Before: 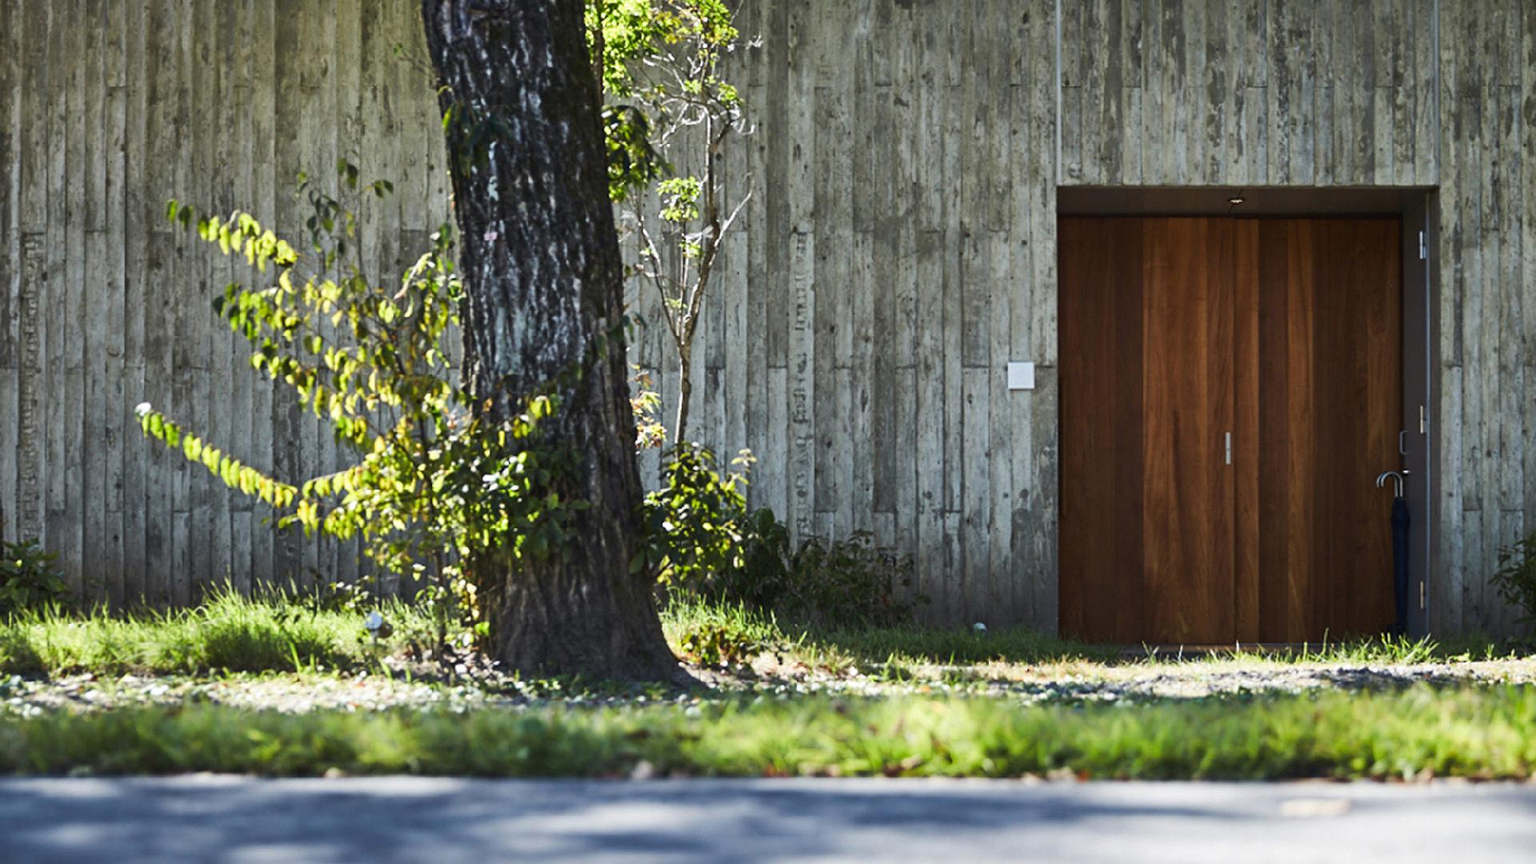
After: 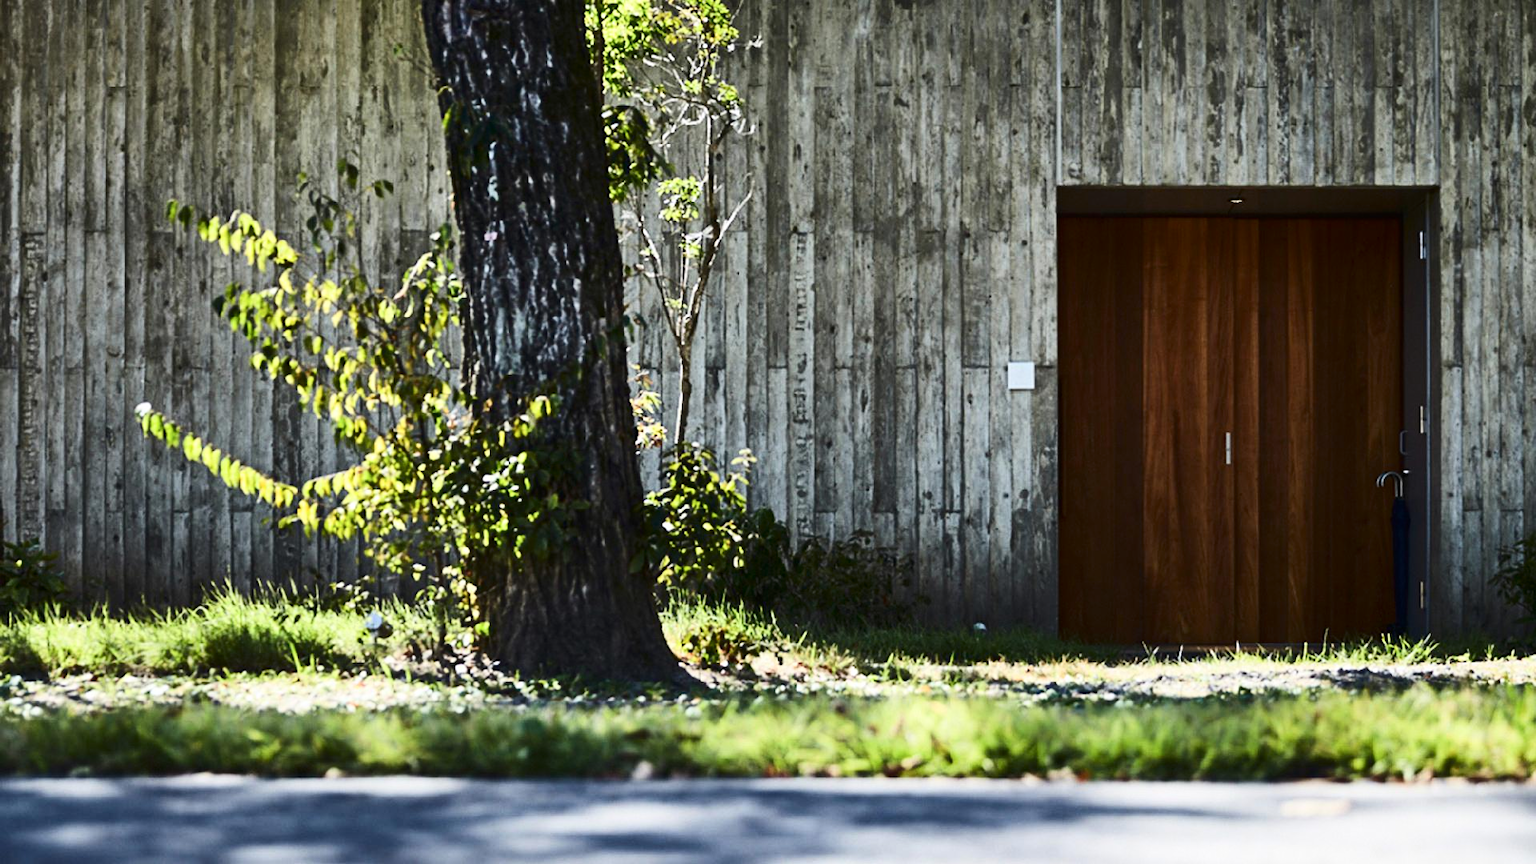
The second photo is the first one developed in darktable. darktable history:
contrast brightness saturation: contrast 0.276
